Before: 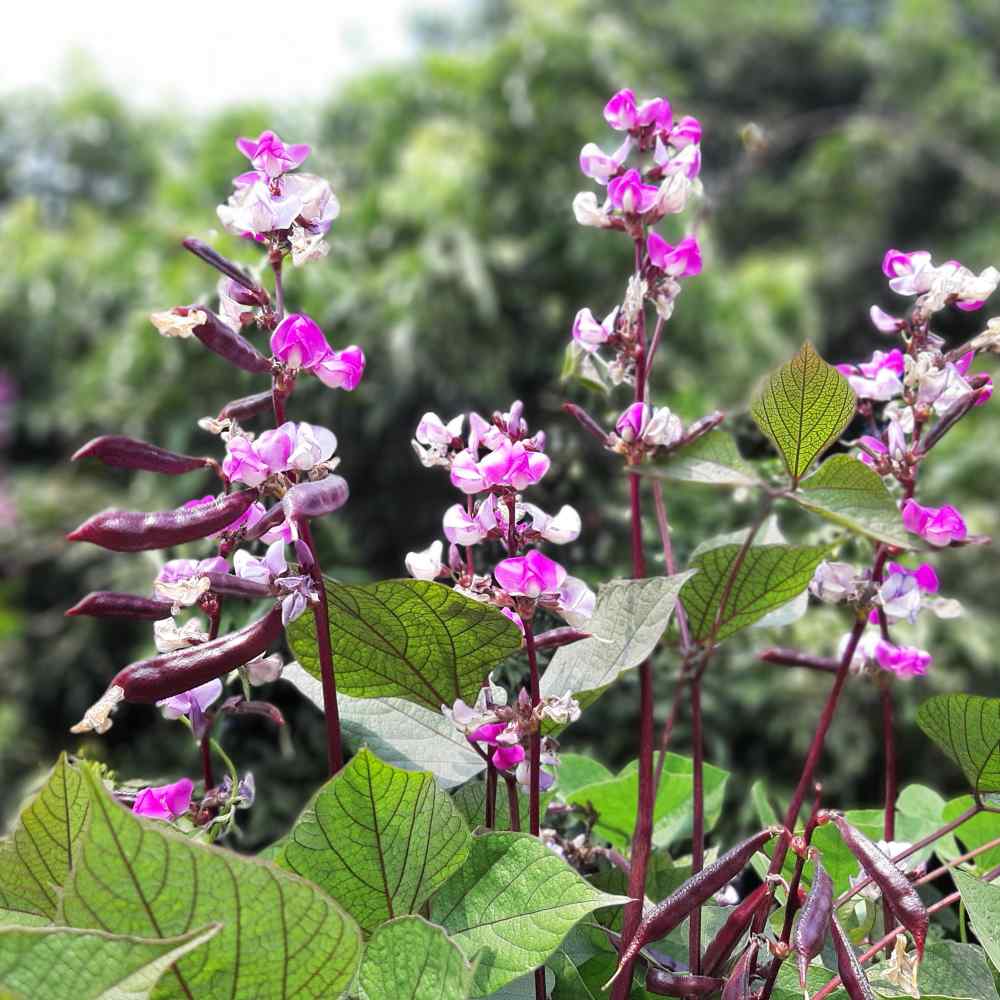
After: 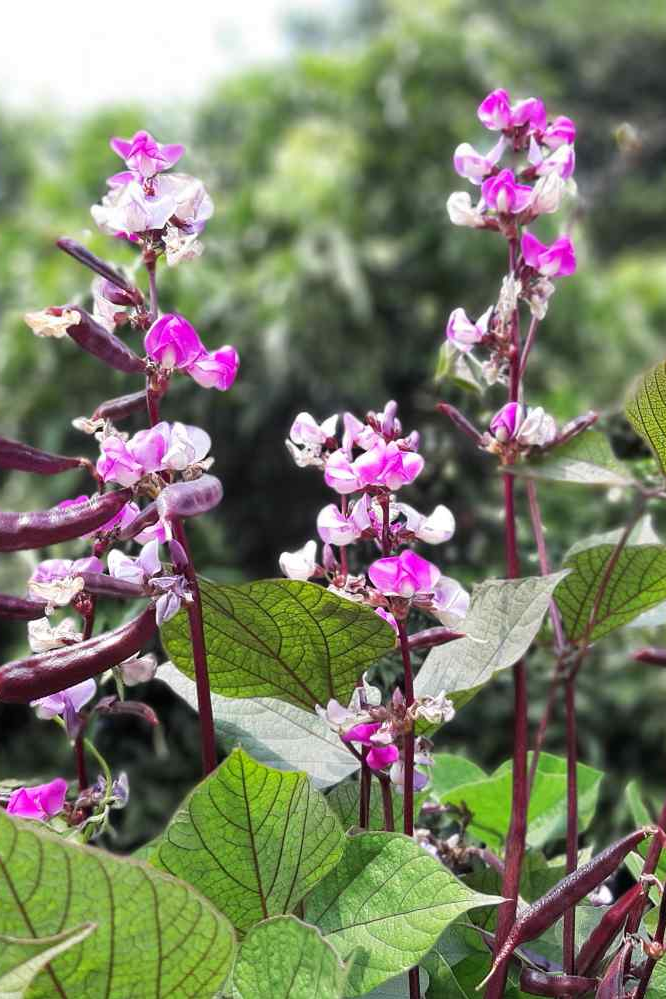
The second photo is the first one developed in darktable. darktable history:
crop and rotate: left 12.69%, right 20.668%
